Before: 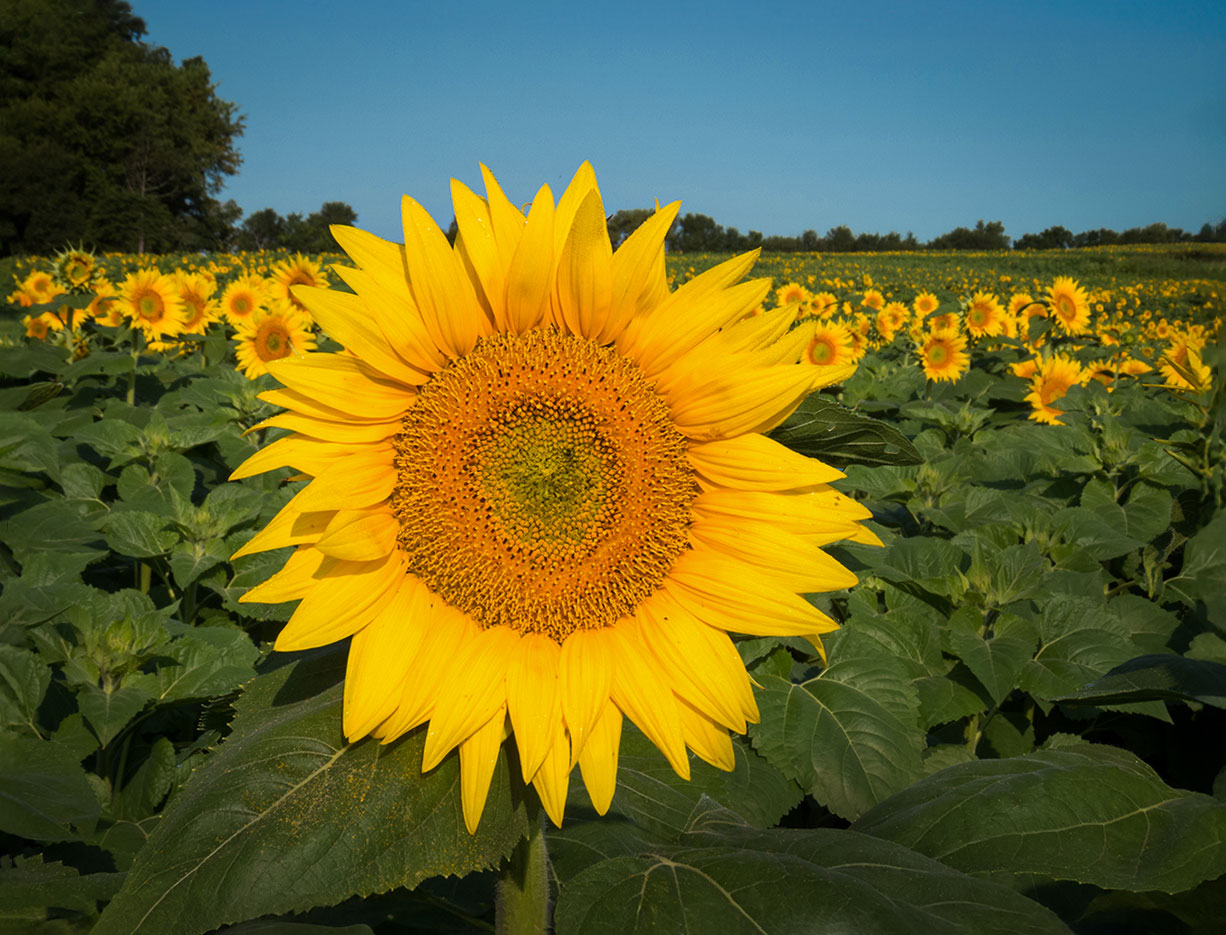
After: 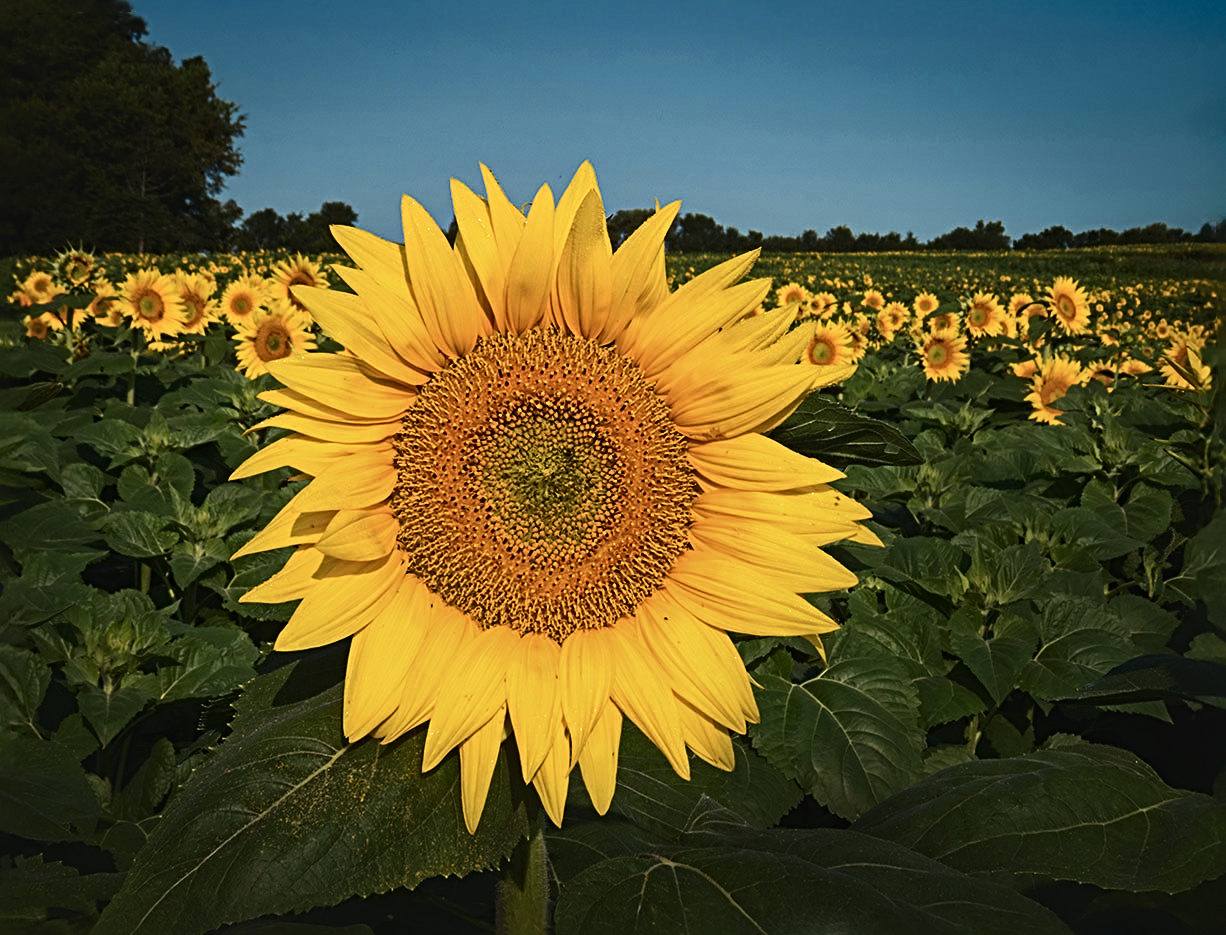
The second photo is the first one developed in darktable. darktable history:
local contrast: mode bilateral grid, contrast 20, coarseness 51, detail 119%, midtone range 0.2
exposure: black level correction -0.015, exposure -0.516 EV, compensate highlight preservation false
sharpen: radius 3.966
contrast brightness saturation: contrast 0.283
